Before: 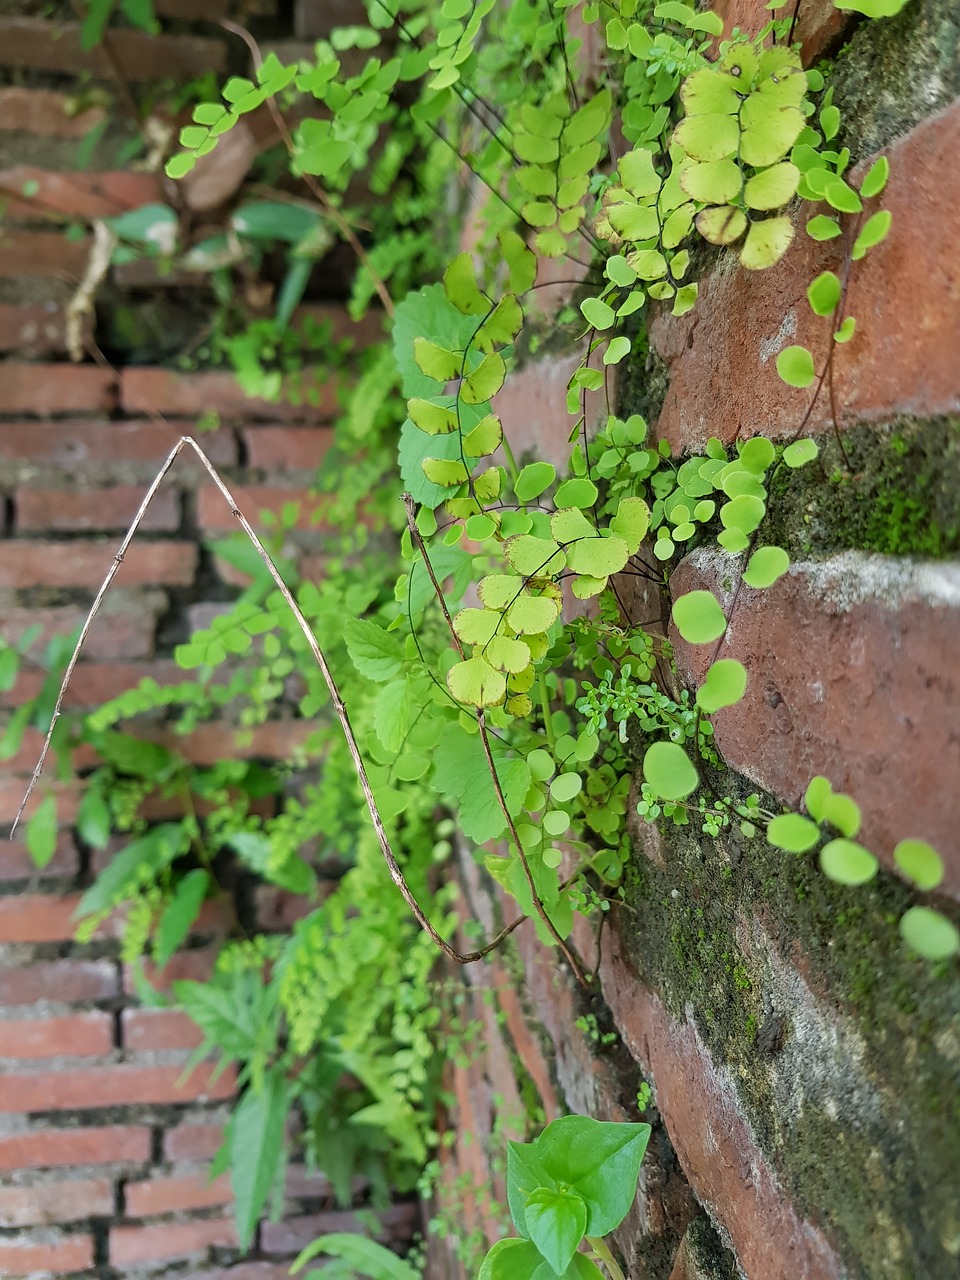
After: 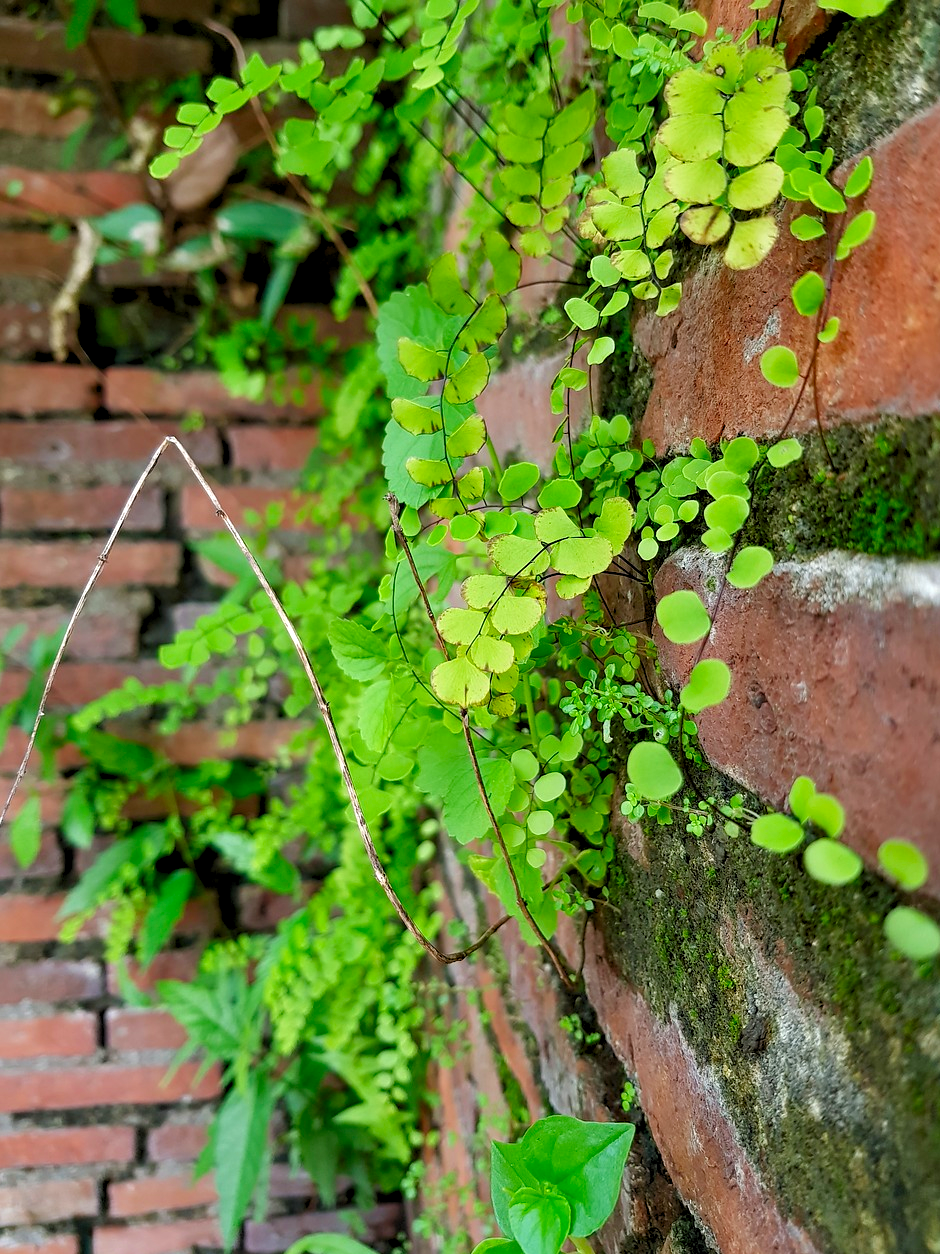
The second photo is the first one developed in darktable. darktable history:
contrast brightness saturation: brightness -0.2, saturation 0.08
levels: black 3.83%, white 90.64%, levels [0.044, 0.416, 0.908]
crop: left 1.743%, right 0.268%, bottom 2.011%
